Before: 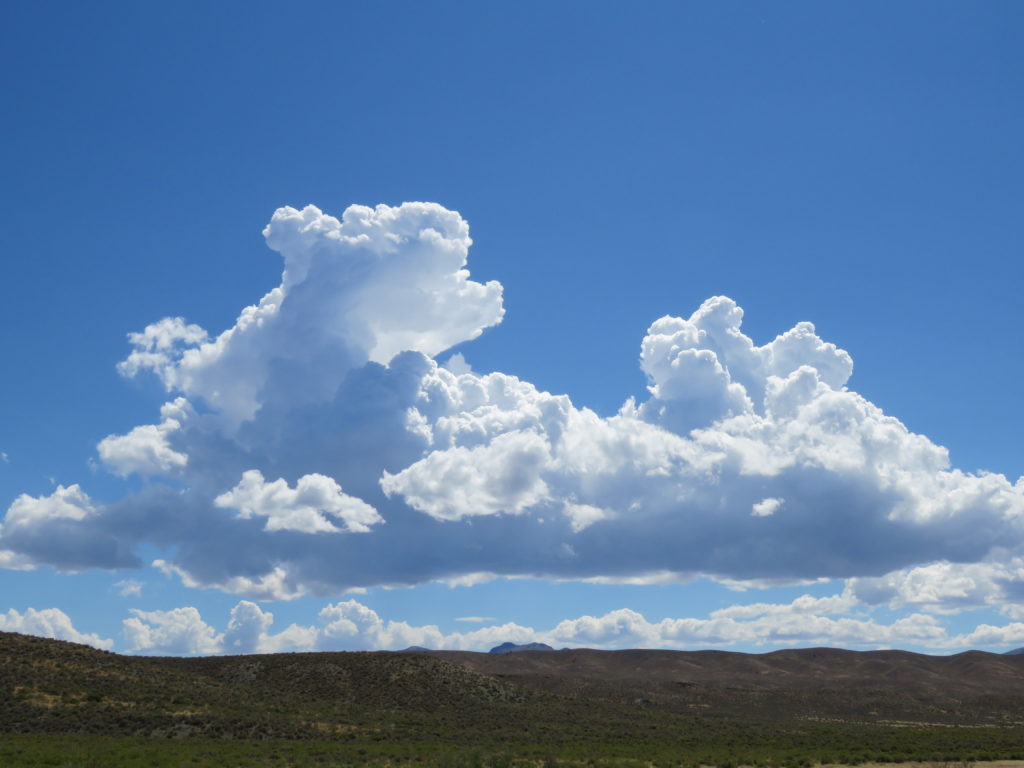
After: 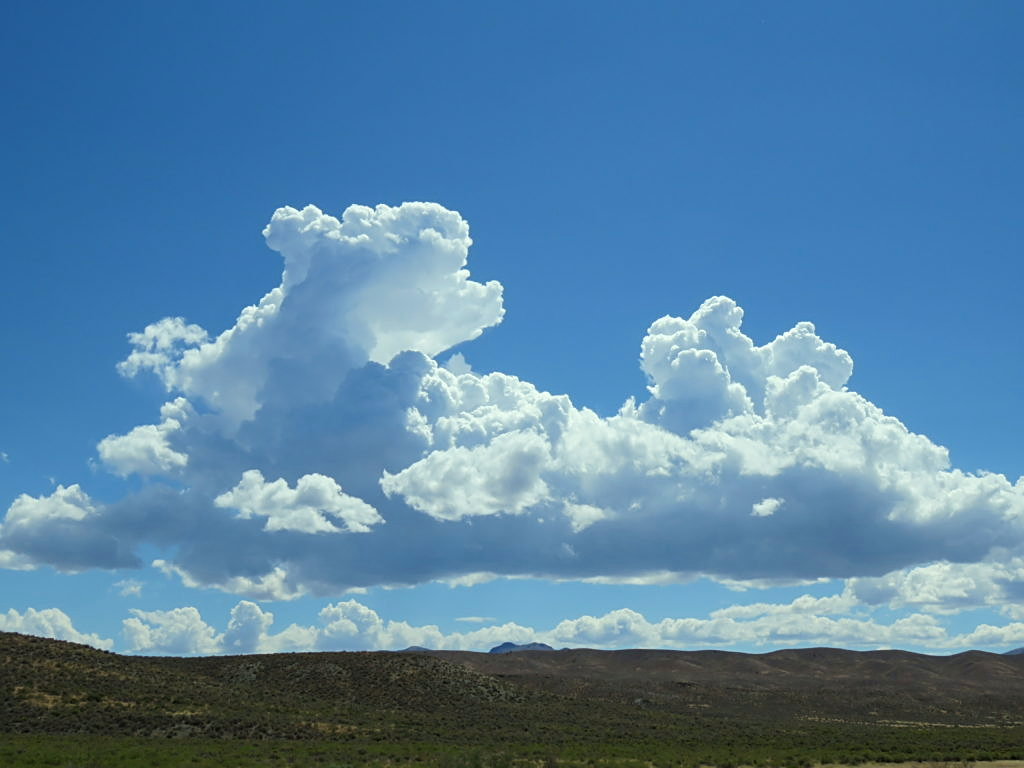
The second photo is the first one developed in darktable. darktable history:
color correction: highlights a* -7.94, highlights b* 3.39
sharpen: on, module defaults
